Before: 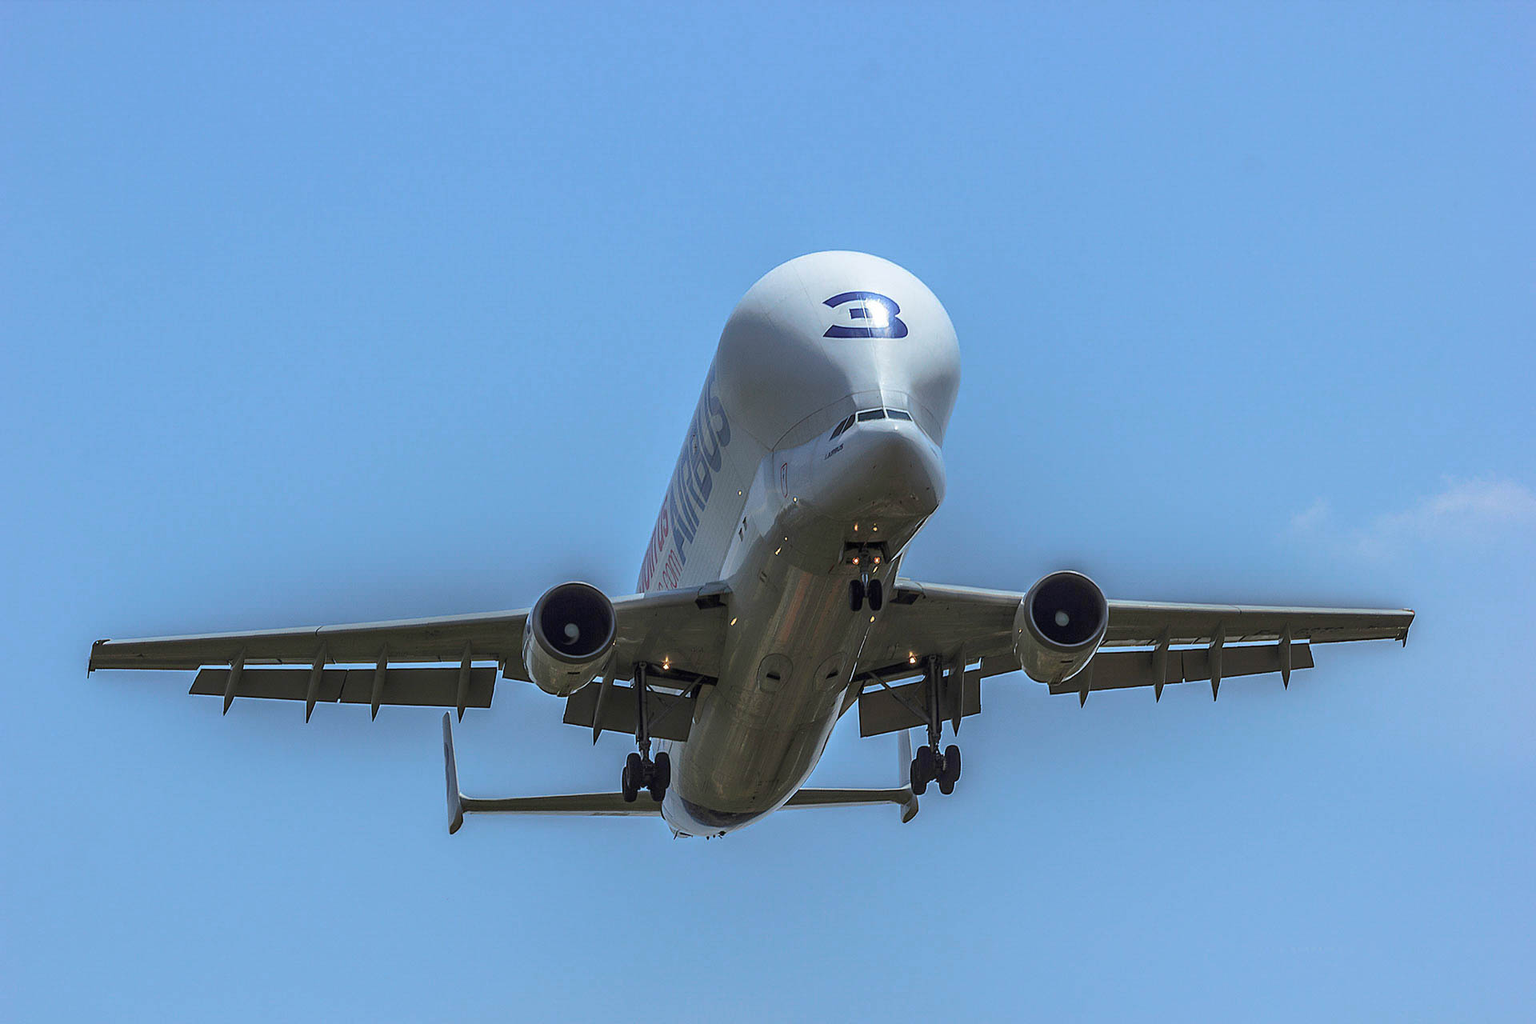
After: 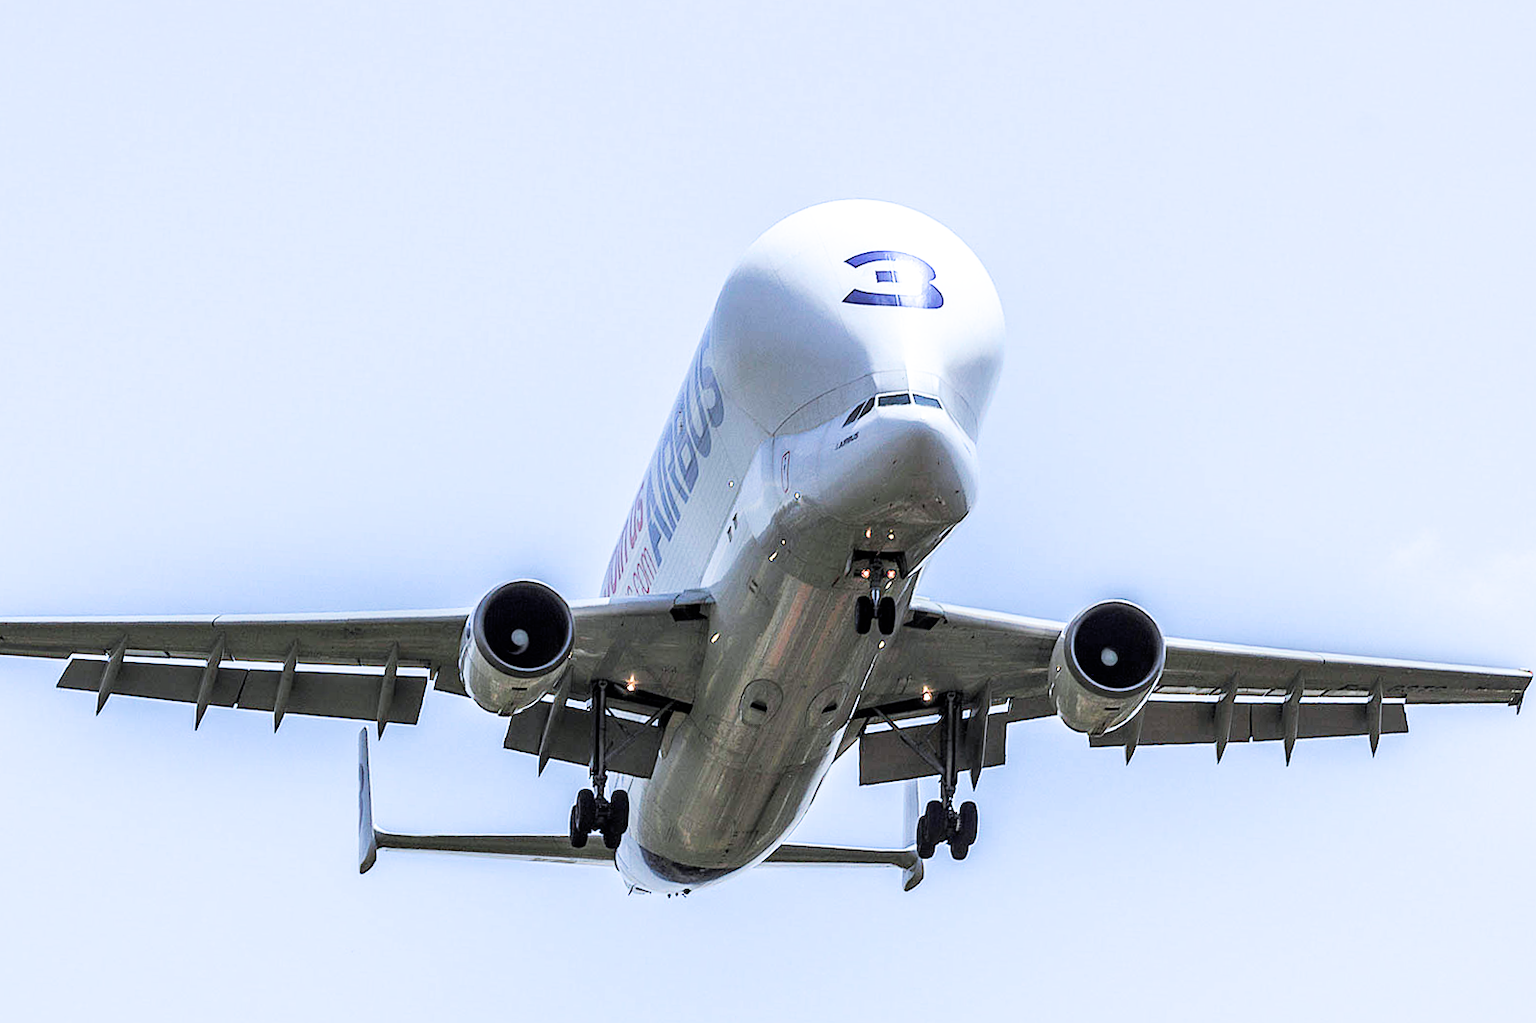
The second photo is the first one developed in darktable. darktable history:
crop and rotate: angle -3.27°, left 5.211%, top 5.211%, right 4.607%, bottom 4.607%
exposure: black level correction 0, exposure 1.45 EV, compensate exposure bias true, compensate highlight preservation false
color calibration: illuminant as shot in camera, x 0.358, y 0.373, temperature 4628.91 K
filmic rgb: black relative exposure -5 EV, white relative exposure 3.5 EV, hardness 3.19, contrast 1.4, highlights saturation mix -50%
